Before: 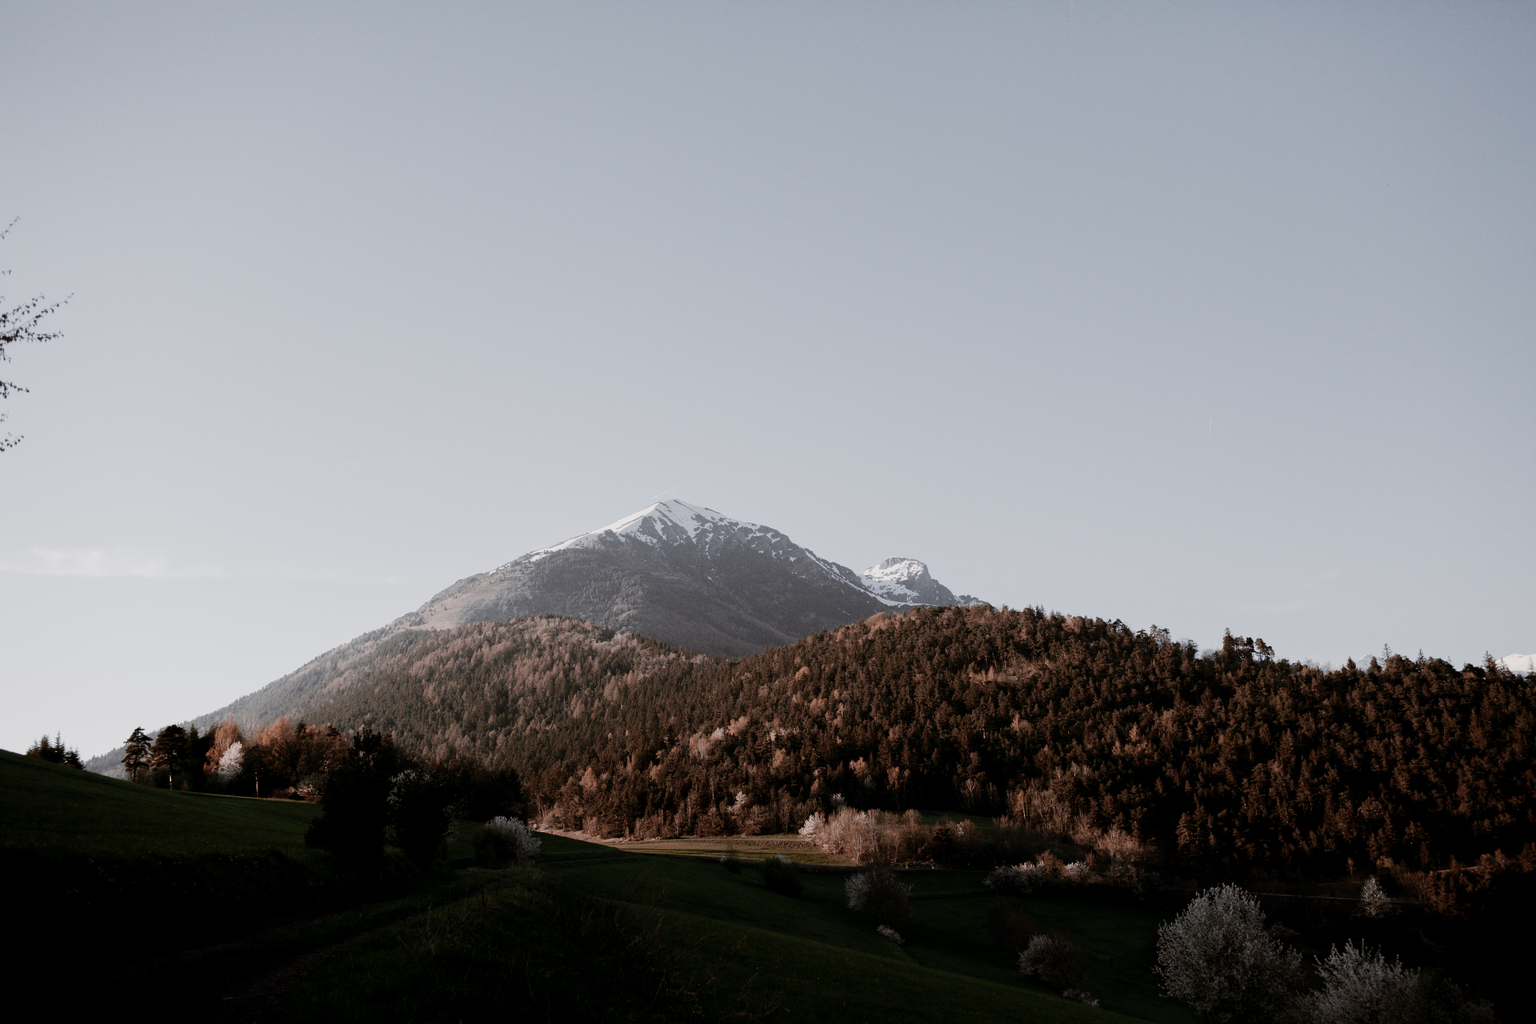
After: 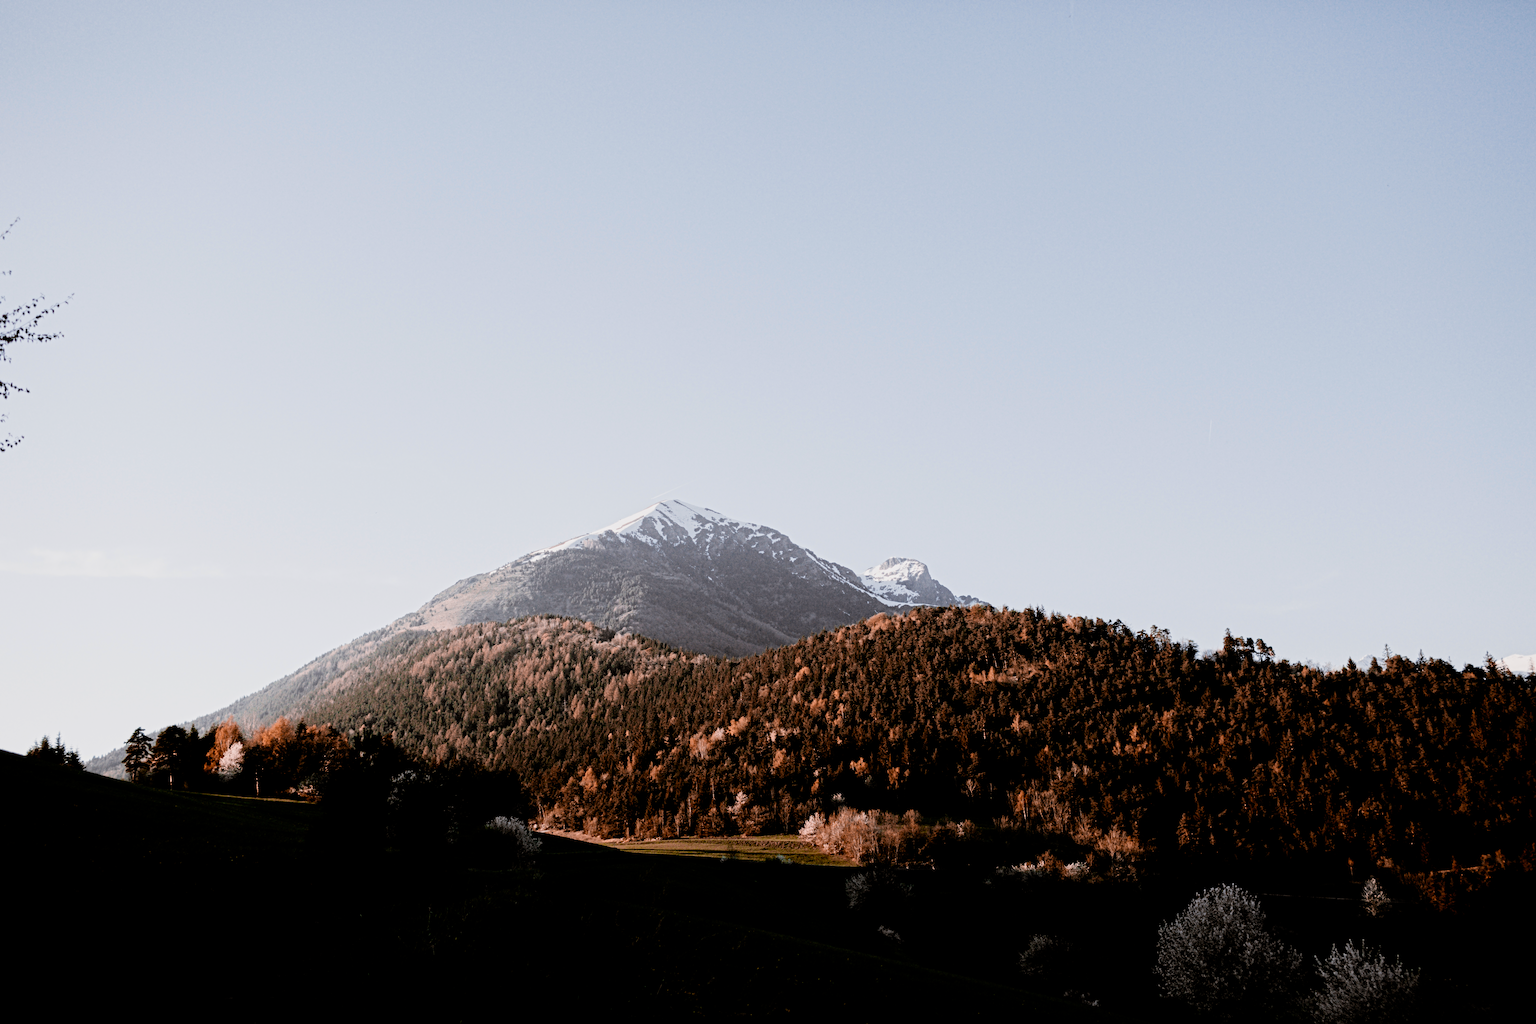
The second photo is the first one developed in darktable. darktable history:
filmic rgb: black relative exposure -7.75 EV, white relative exposure 4.4 EV, threshold 3 EV, target black luminance 0%, hardness 3.76, latitude 50.51%, contrast 1.074, highlights saturation mix 10%, shadows ↔ highlights balance -0.22%, color science v4 (2020), enable highlight reconstruction true
exposure: black level correction 0, exposure 0.5 EV, compensate highlight preservation false
contrast equalizer: y [[0.5, 0.5, 0.501, 0.63, 0.504, 0.5], [0.5 ×6], [0.5 ×6], [0 ×6], [0 ×6]]
contrast brightness saturation: contrast 0.09, saturation 0.28
